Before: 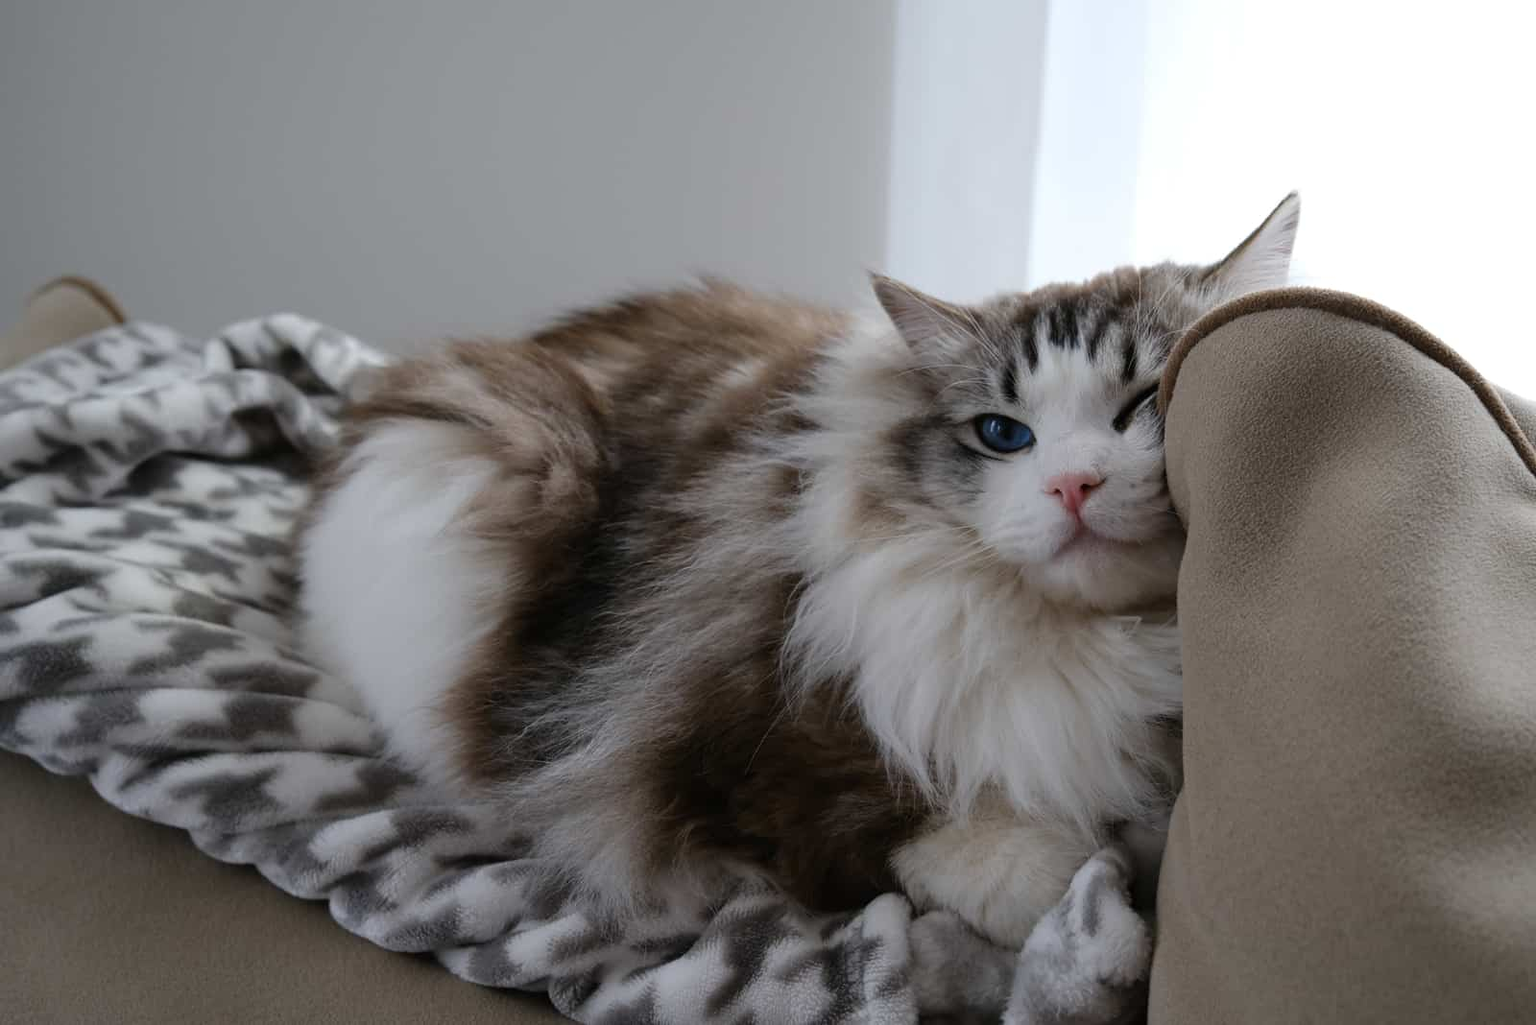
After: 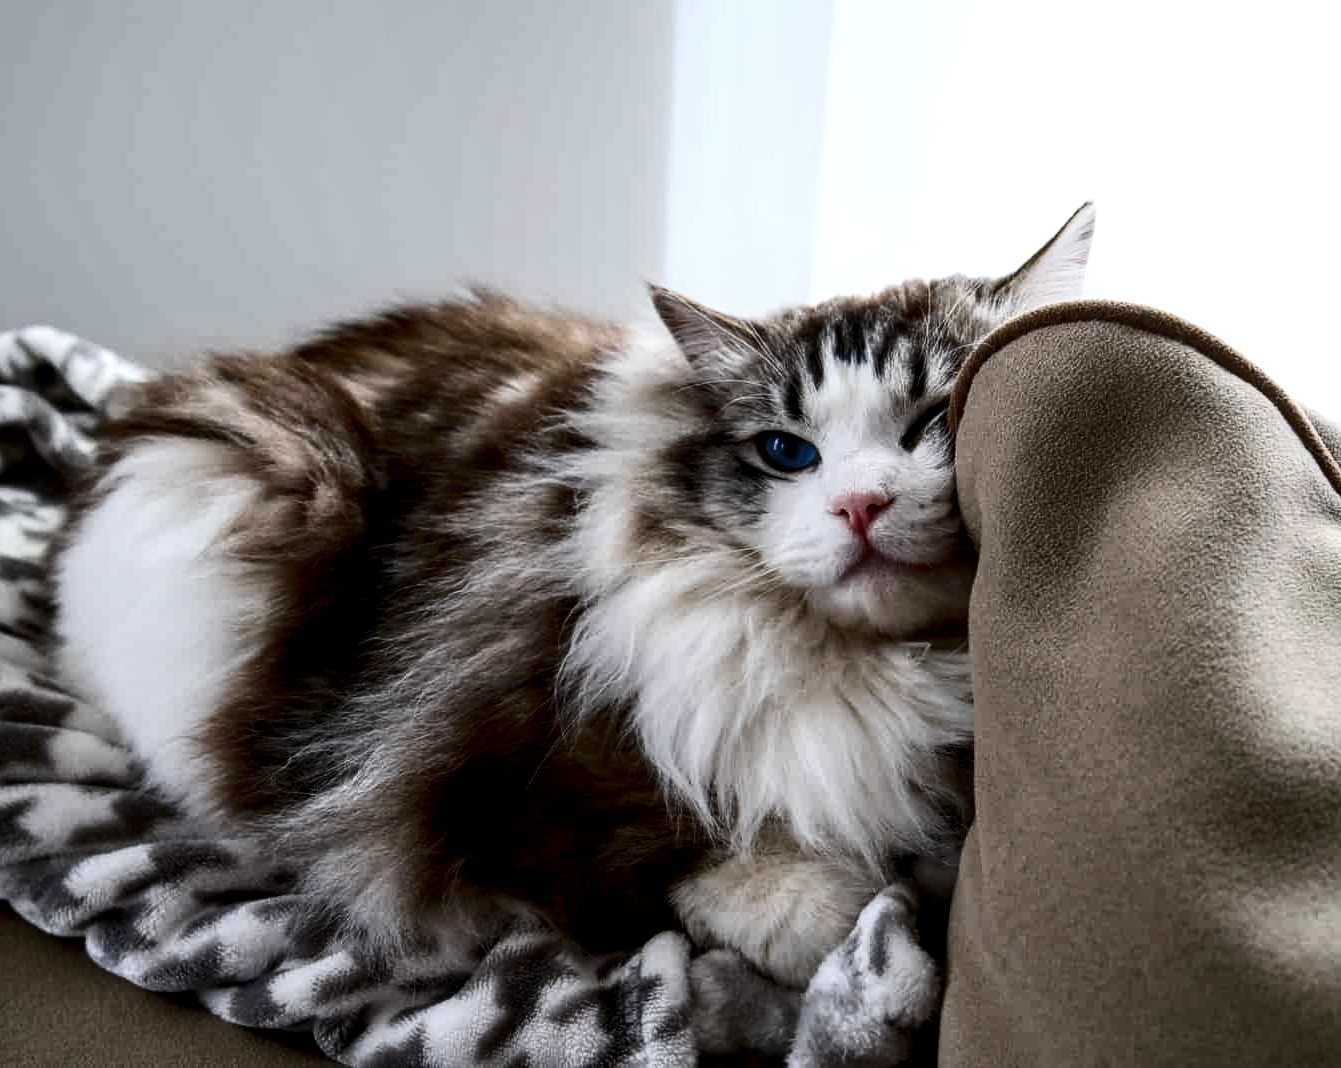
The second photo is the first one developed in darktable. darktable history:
local contrast: highlights 57%, detail 145%
contrast brightness saturation: contrast 0.397, brightness 0.045, saturation 0.257
crop: left 16.173%
